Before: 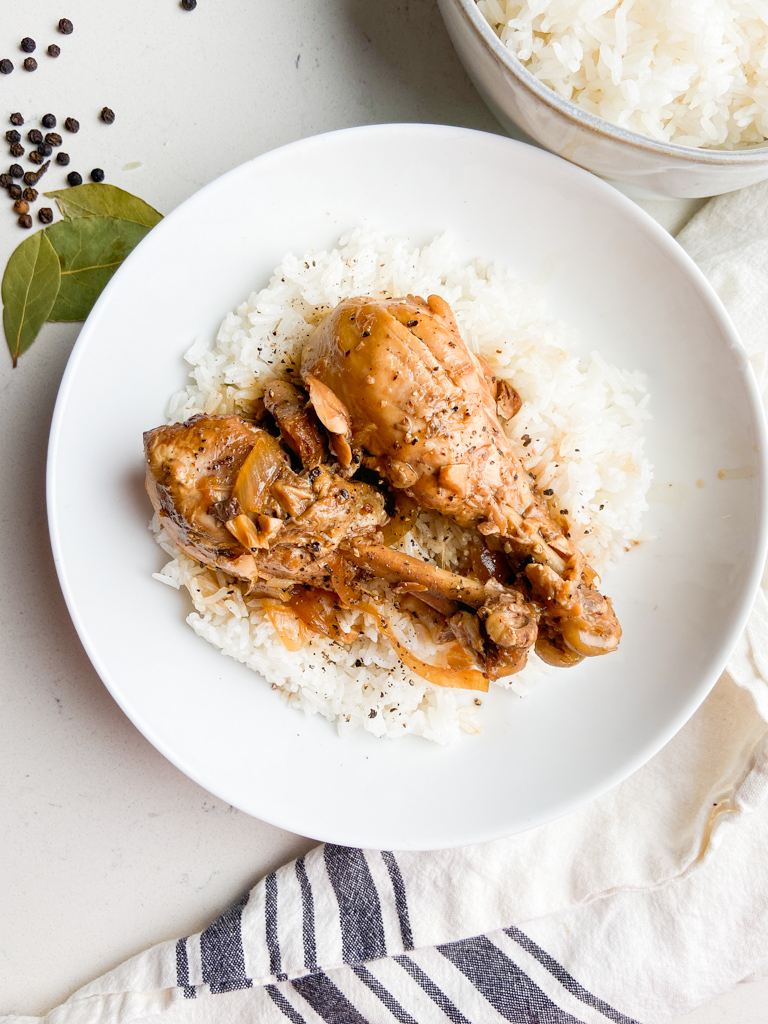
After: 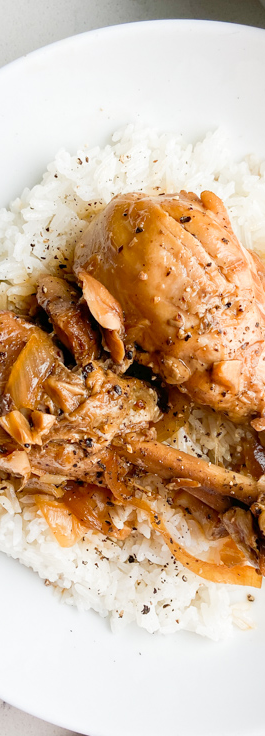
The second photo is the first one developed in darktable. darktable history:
crop and rotate: left 29.677%, top 10.217%, right 35.691%, bottom 17.82%
exposure: compensate highlight preservation false
